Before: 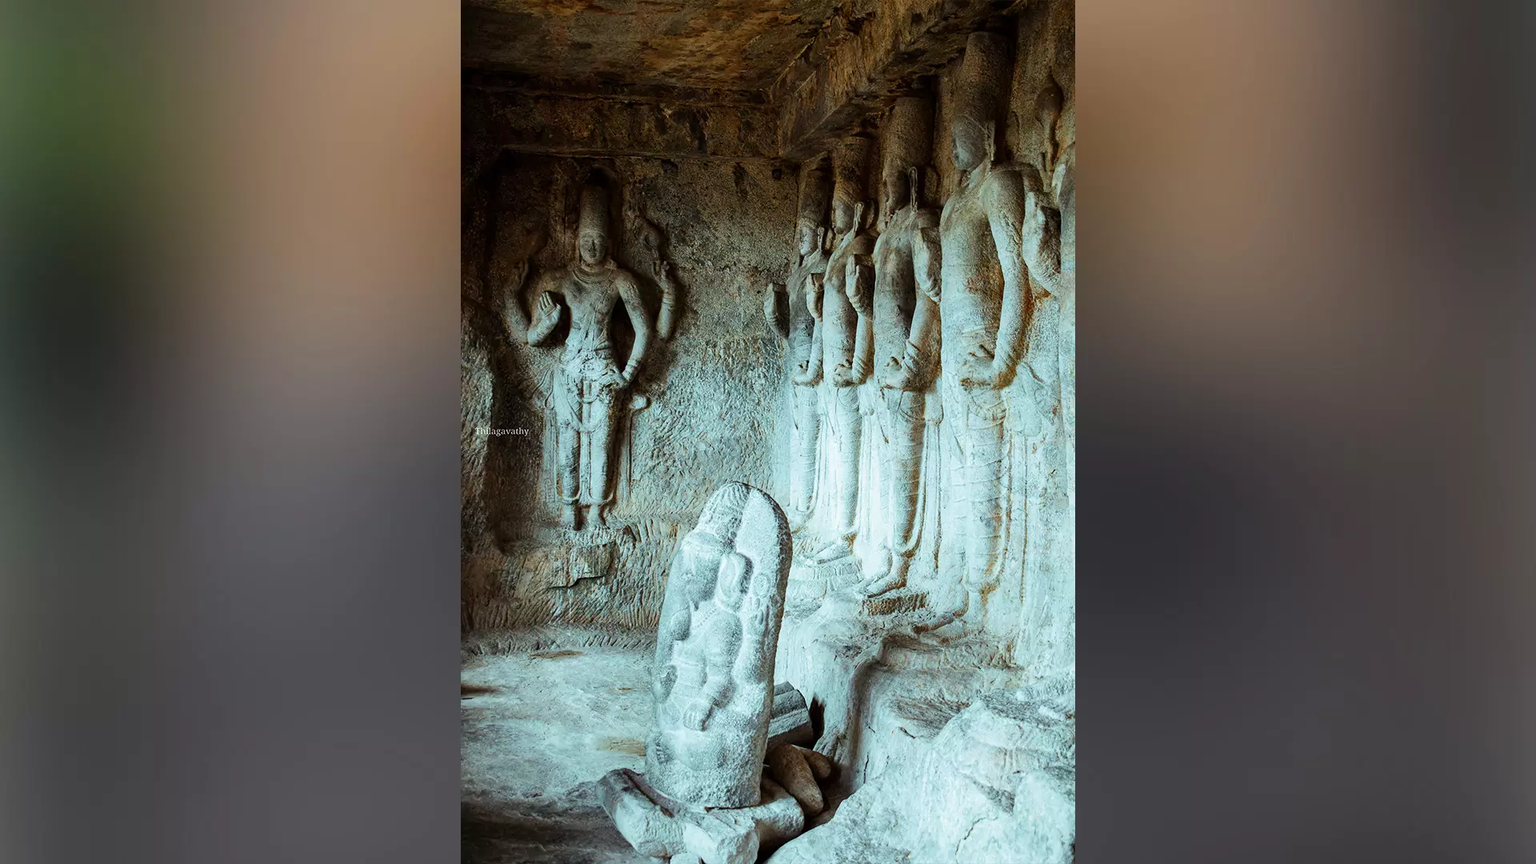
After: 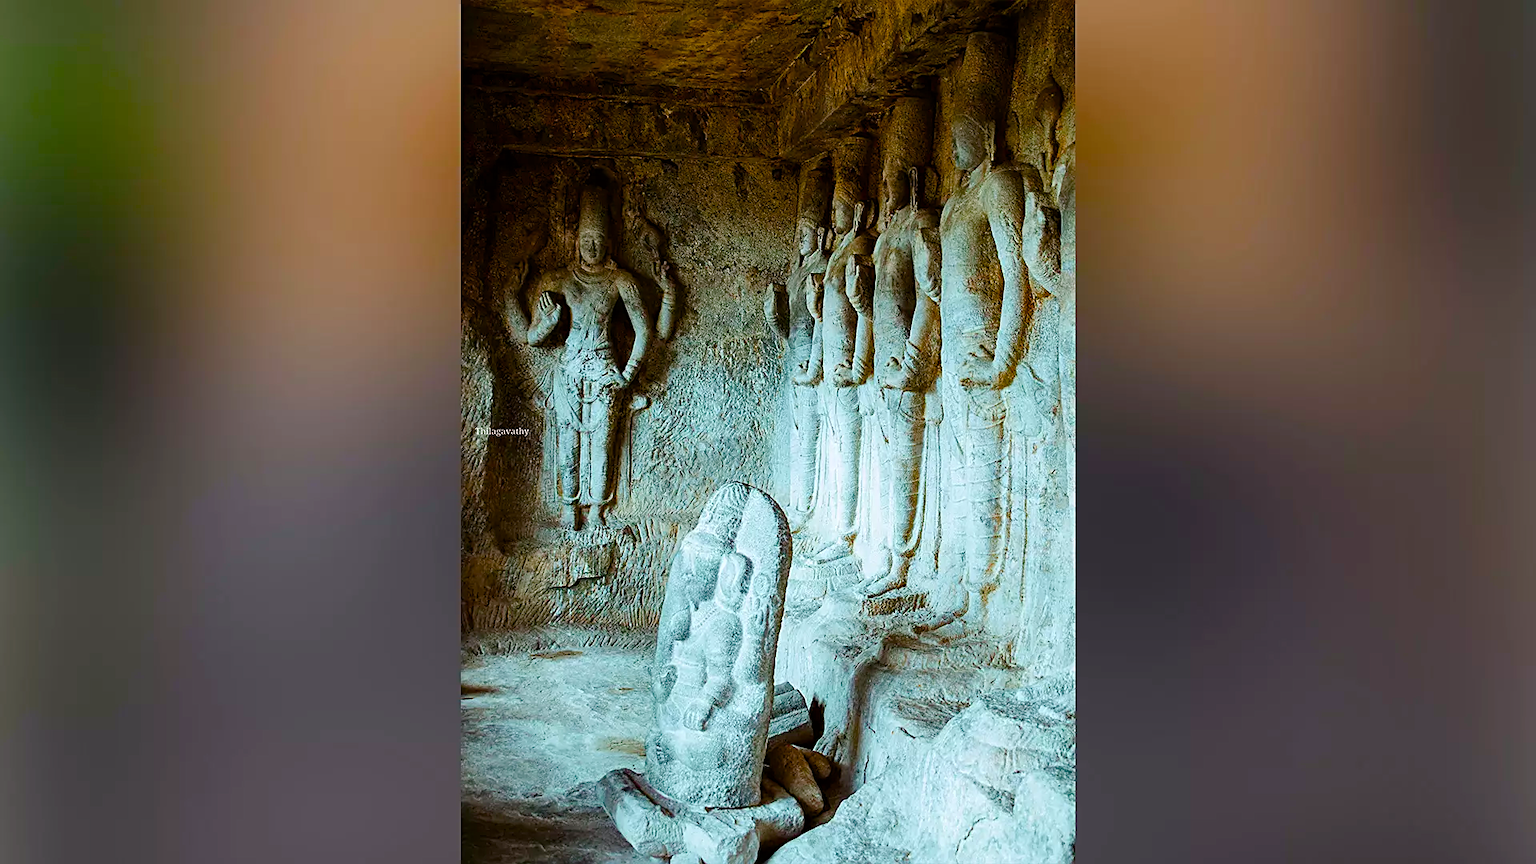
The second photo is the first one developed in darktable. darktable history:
sharpen: on, module defaults
color balance rgb: perceptual saturation grading › global saturation 20%, perceptual saturation grading › highlights -25%, perceptual saturation grading › shadows 50.52%, global vibrance 40.24%
white balance: emerald 1
color correction: highlights a* 3.12, highlights b* -1.55, shadows a* -0.101, shadows b* 2.52, saturation 0.98
